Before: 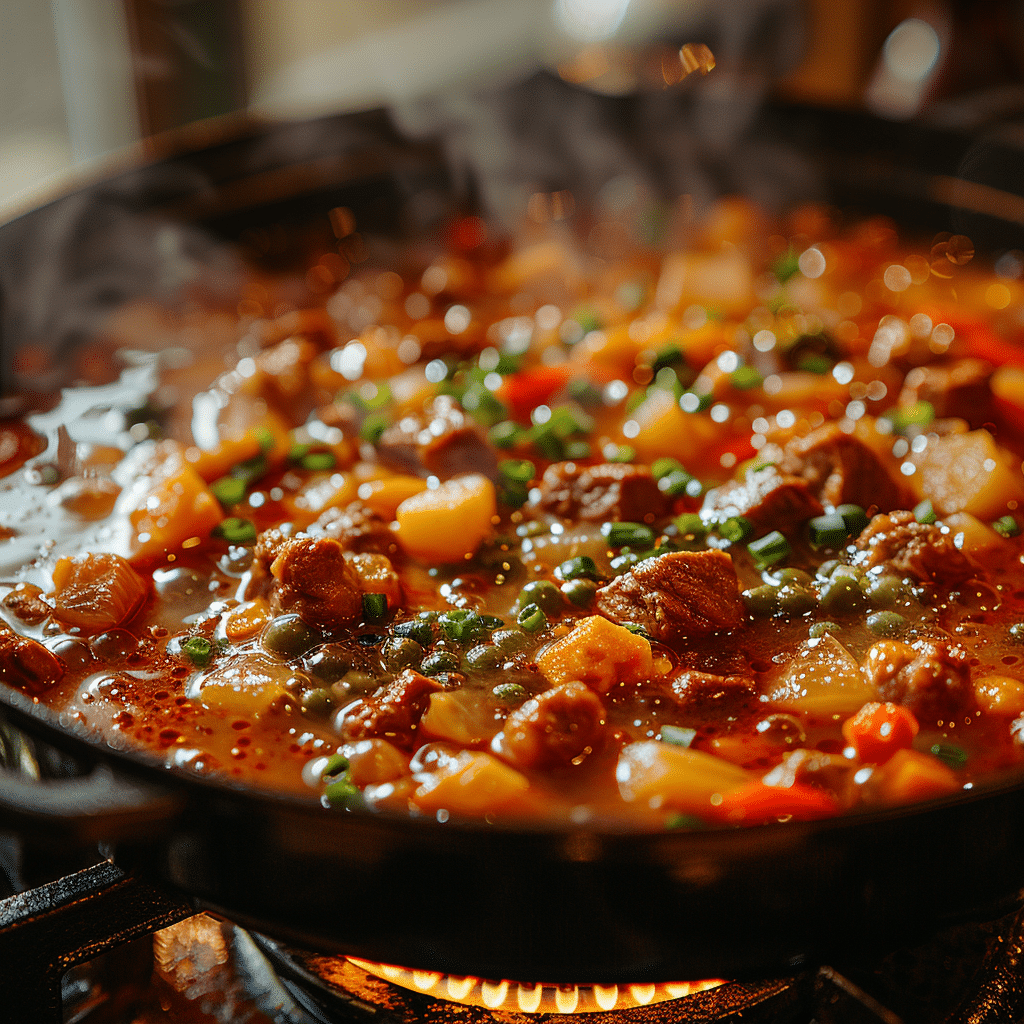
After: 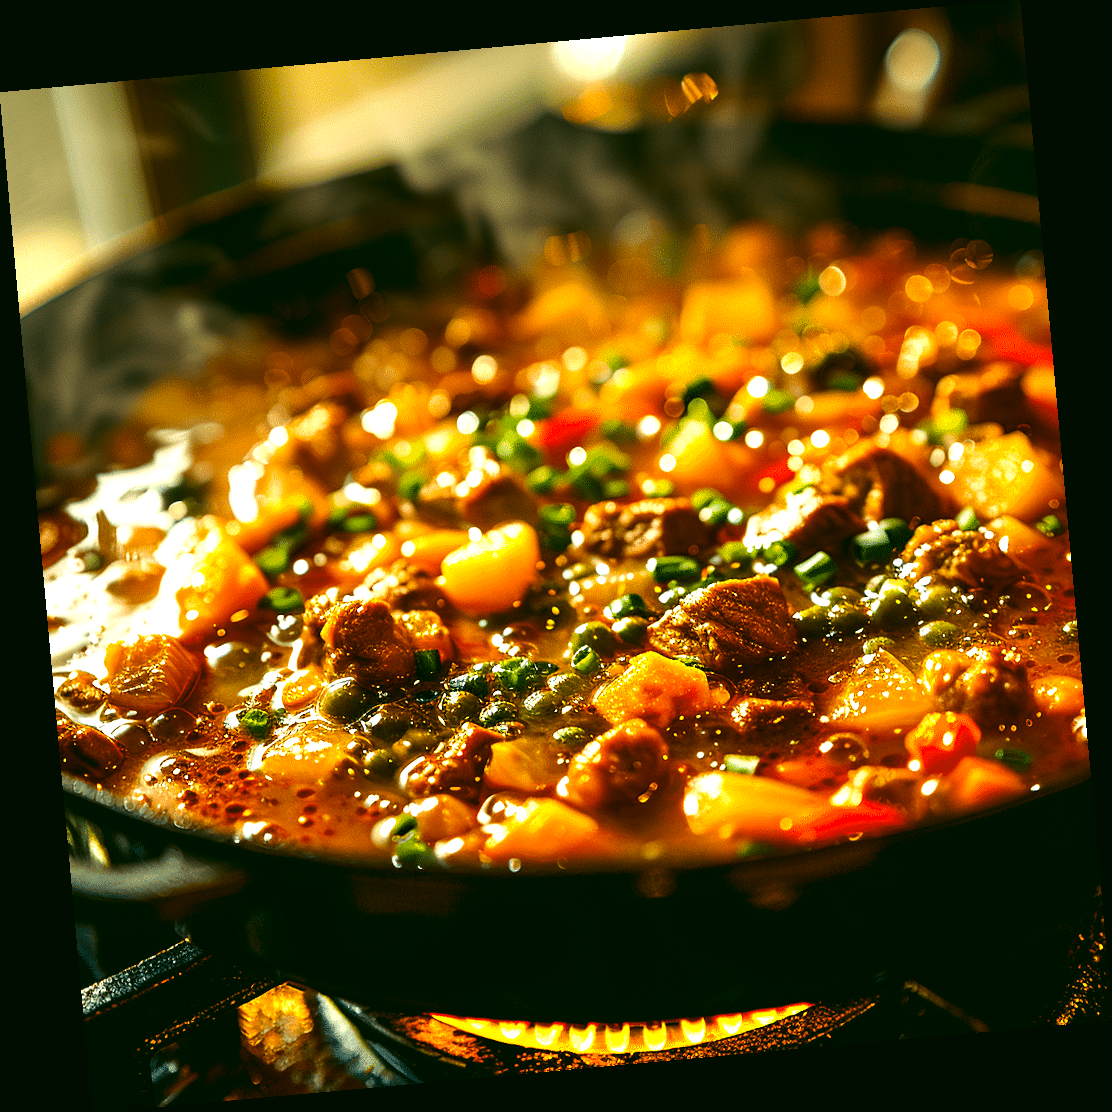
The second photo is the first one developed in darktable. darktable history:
color balance rgb: linear chroma grading › global chroma 20%, perceptual saturation grading › global saturation 25%, perceptual brilliance grading › global brilliance 20%, global vibrance 20%
color correction: highlights a* 5.3, highlights b* 24.26, shadows a* -15.58, shadows b* 4.02
rotate and perspective: rotation -5.2°, automatic cropping off
exposure: black level correction 0, compensate exposure bias true, compensate highlight preservation false
tone equalizer: -8 EV -0.75 EV, -7 EV -0.7 EV, -6 EV -0.6 EV, -5 EV -0.4 EV, -3 EV 0.4 EV, -2 EV 0.6 EV, -1 EV 0.7 EV, +0 EV 0.75 EV, edges refinement/feathering 500, mask exposure compensation -1.57 EV, preserve details no
